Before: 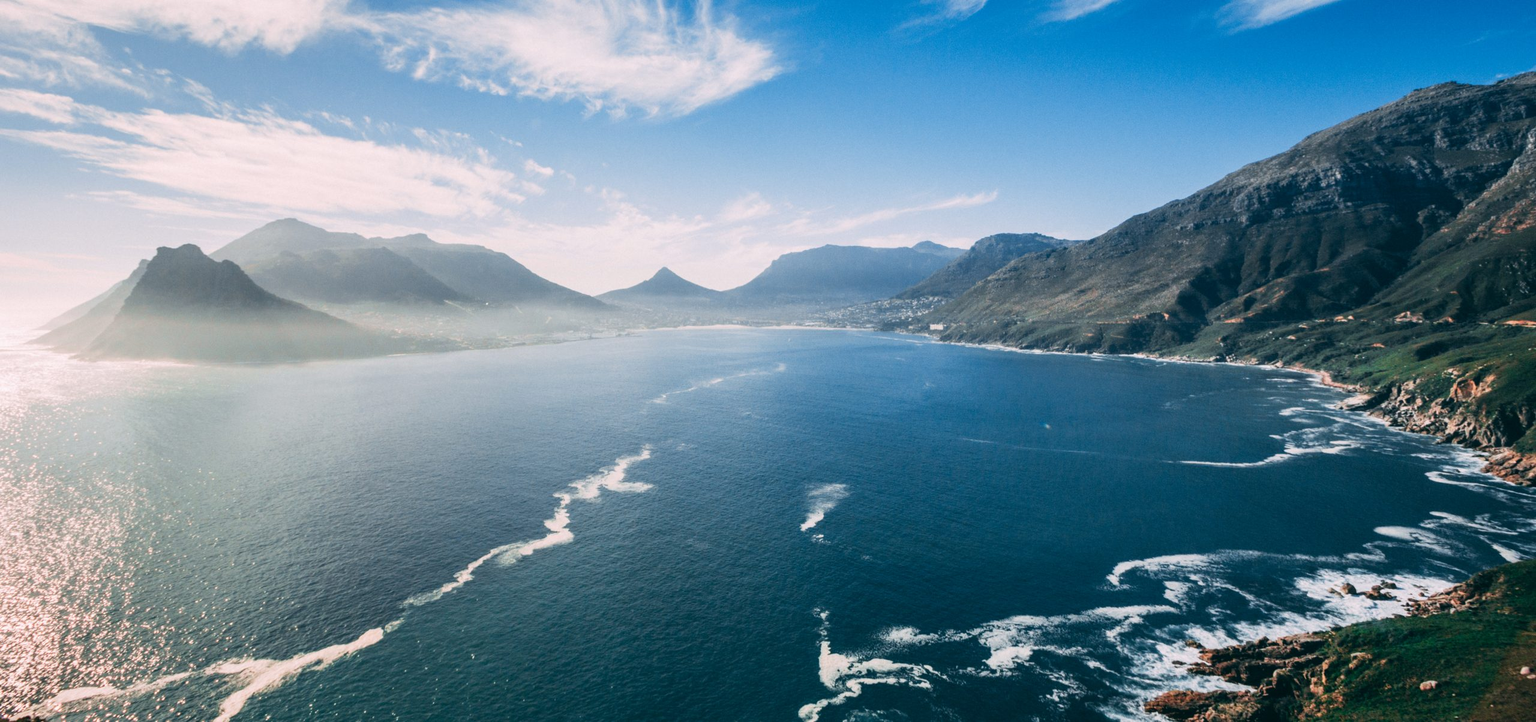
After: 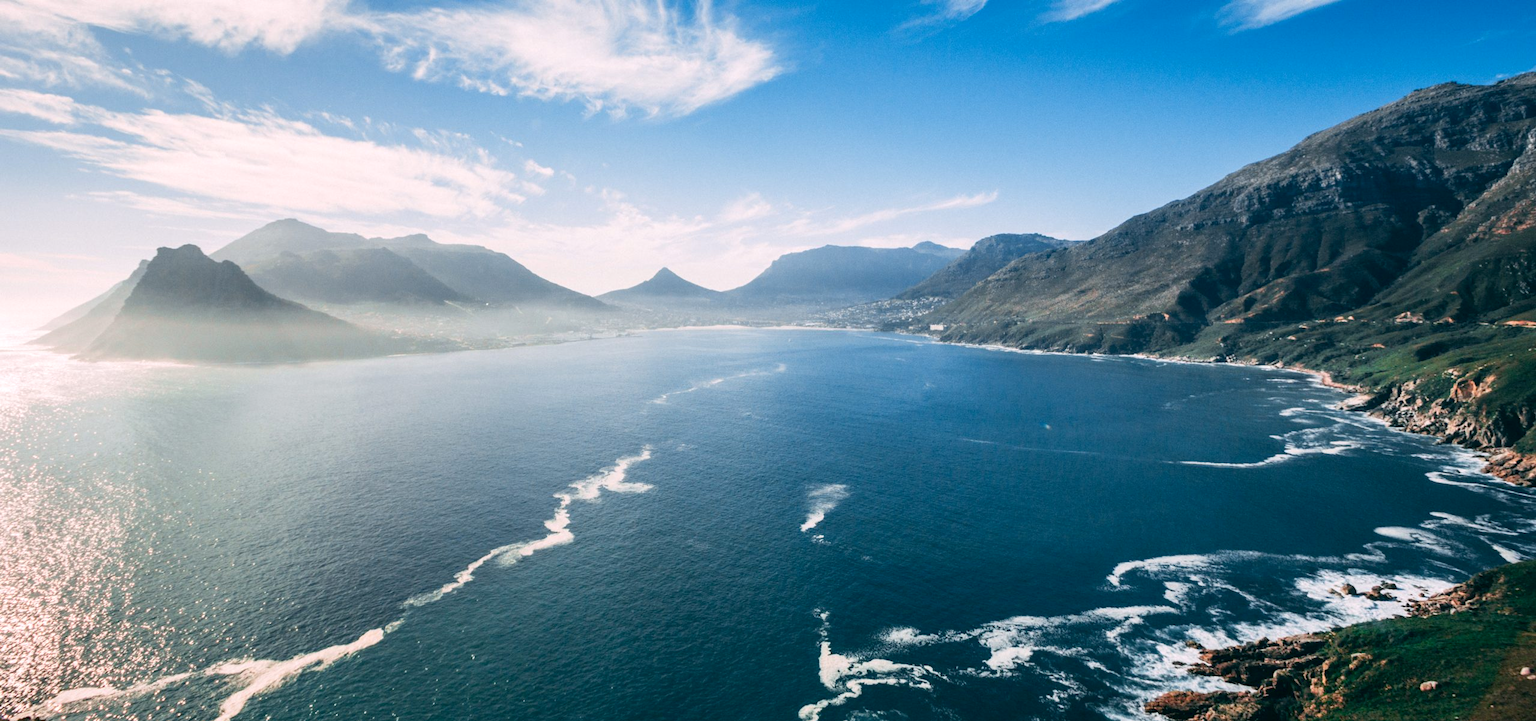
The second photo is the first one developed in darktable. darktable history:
exposure: black level correction 0.002, exposure 0.15 EV, compensate highlight preservation false
crop: bottom 0.071%
